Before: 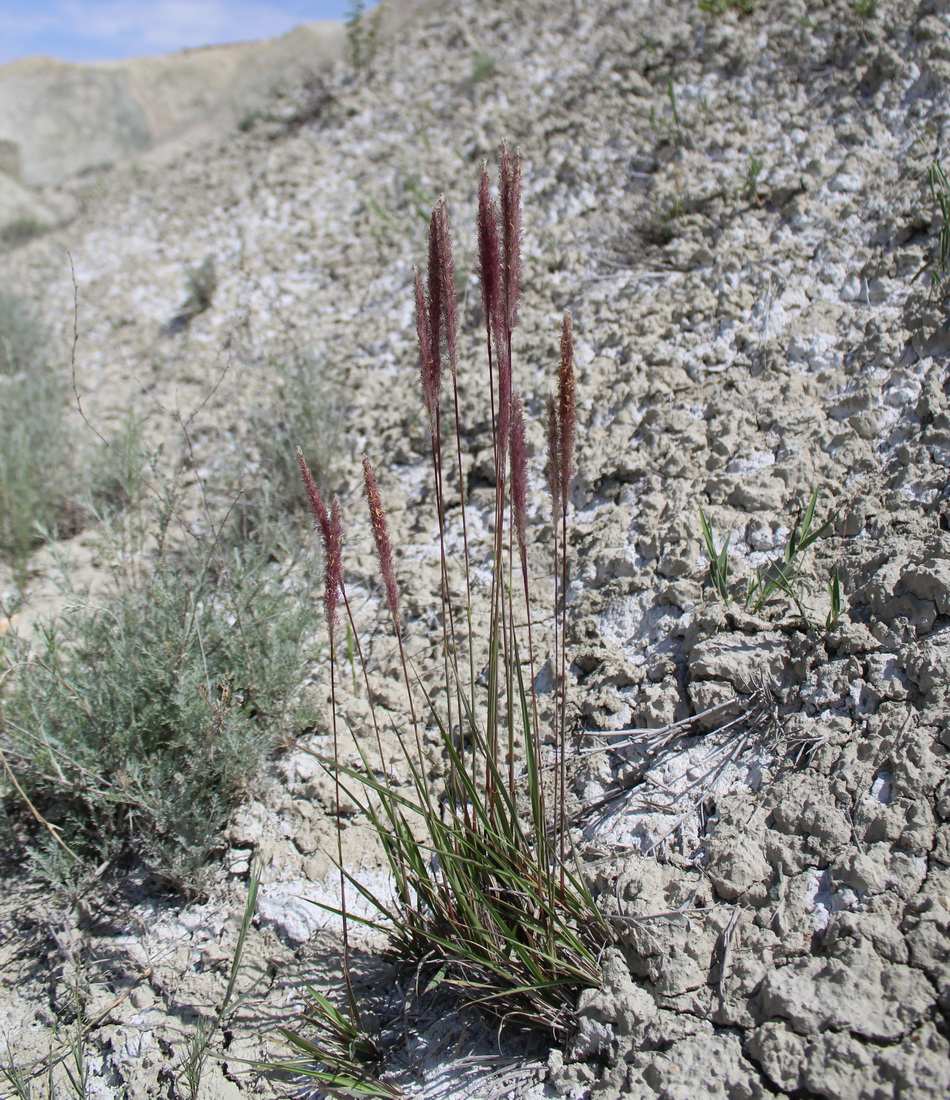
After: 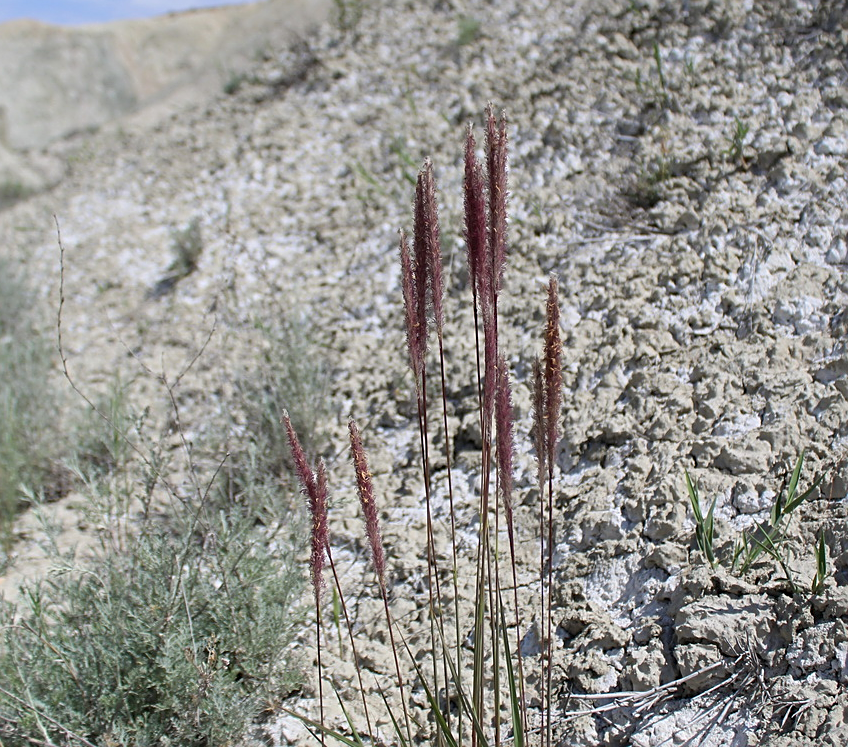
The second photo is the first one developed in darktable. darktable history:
sharpen: on, module defaults
crop: left 1.509%, top 3.452%, right 7.696%, bottom 28.452%
